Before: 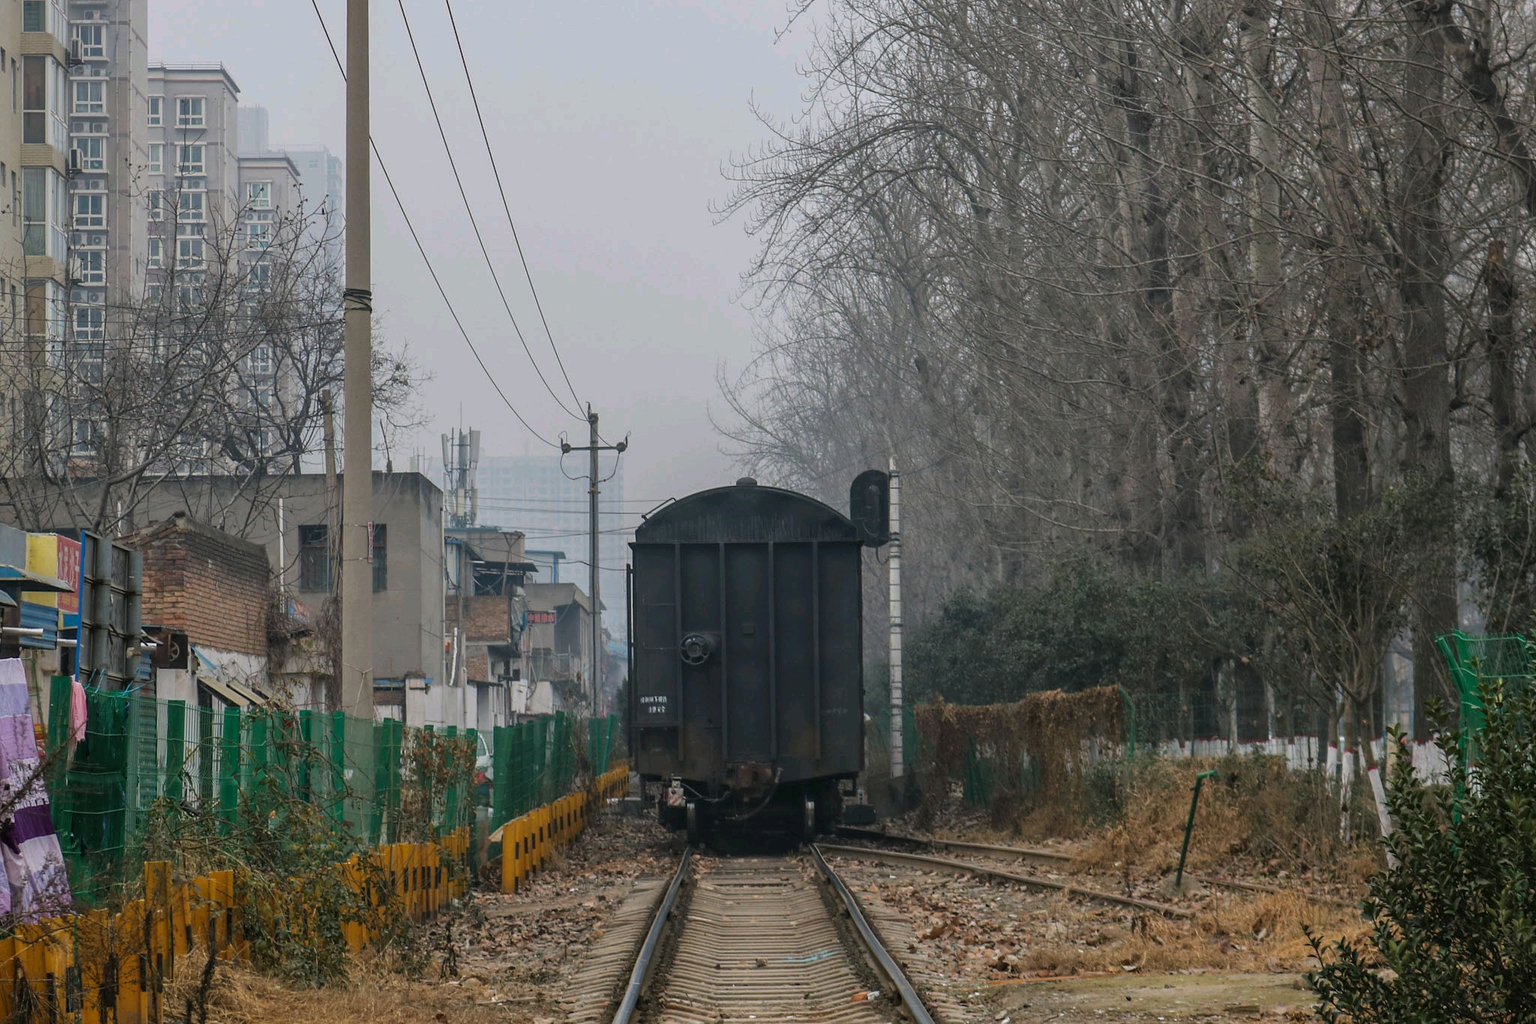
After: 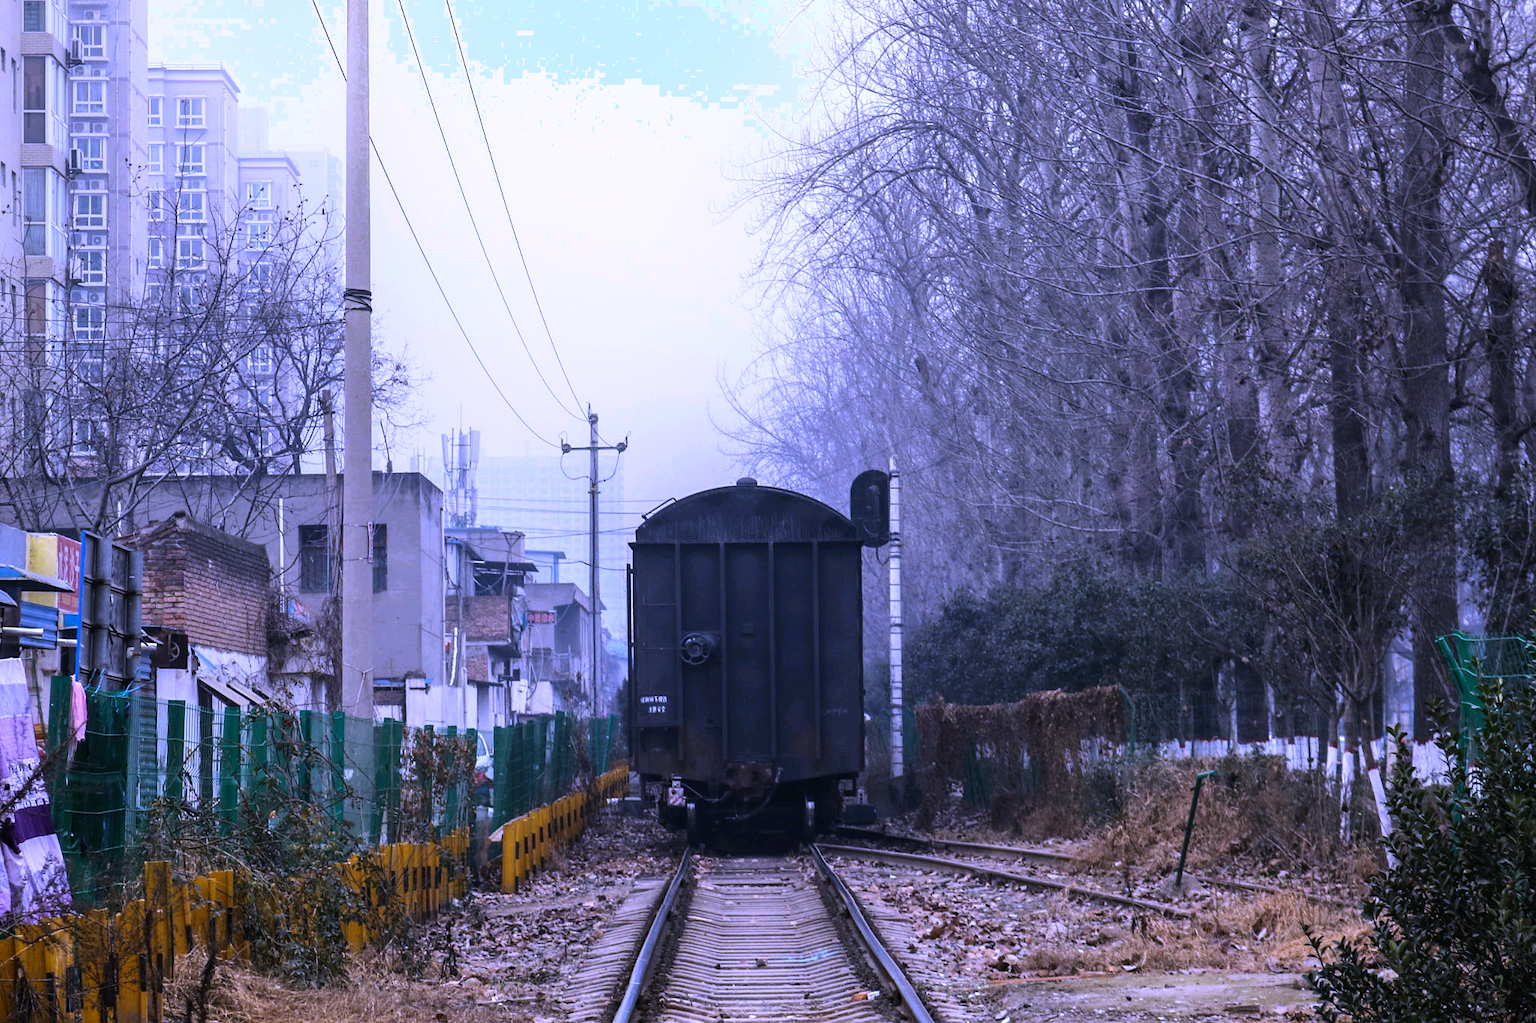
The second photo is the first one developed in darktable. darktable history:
white balance: red 0.98, blue 1.61
shadows and highlights: shadows -24.28, highlights 49.77, soften with gaussian
tone equalizer: -8 EV -0.75 EV, -7 EV -0.7 EV, -6 EV -0.6 EV, -5 EV -0.4 EV, -3 EV 0.4 EV, -2 EV 0.6 EV, -1 EV 0.7 EV, +0 EV 0.75 EV, edges refinement/feathering 500, mask exposure compensation -1.57 EV, preserve details no
